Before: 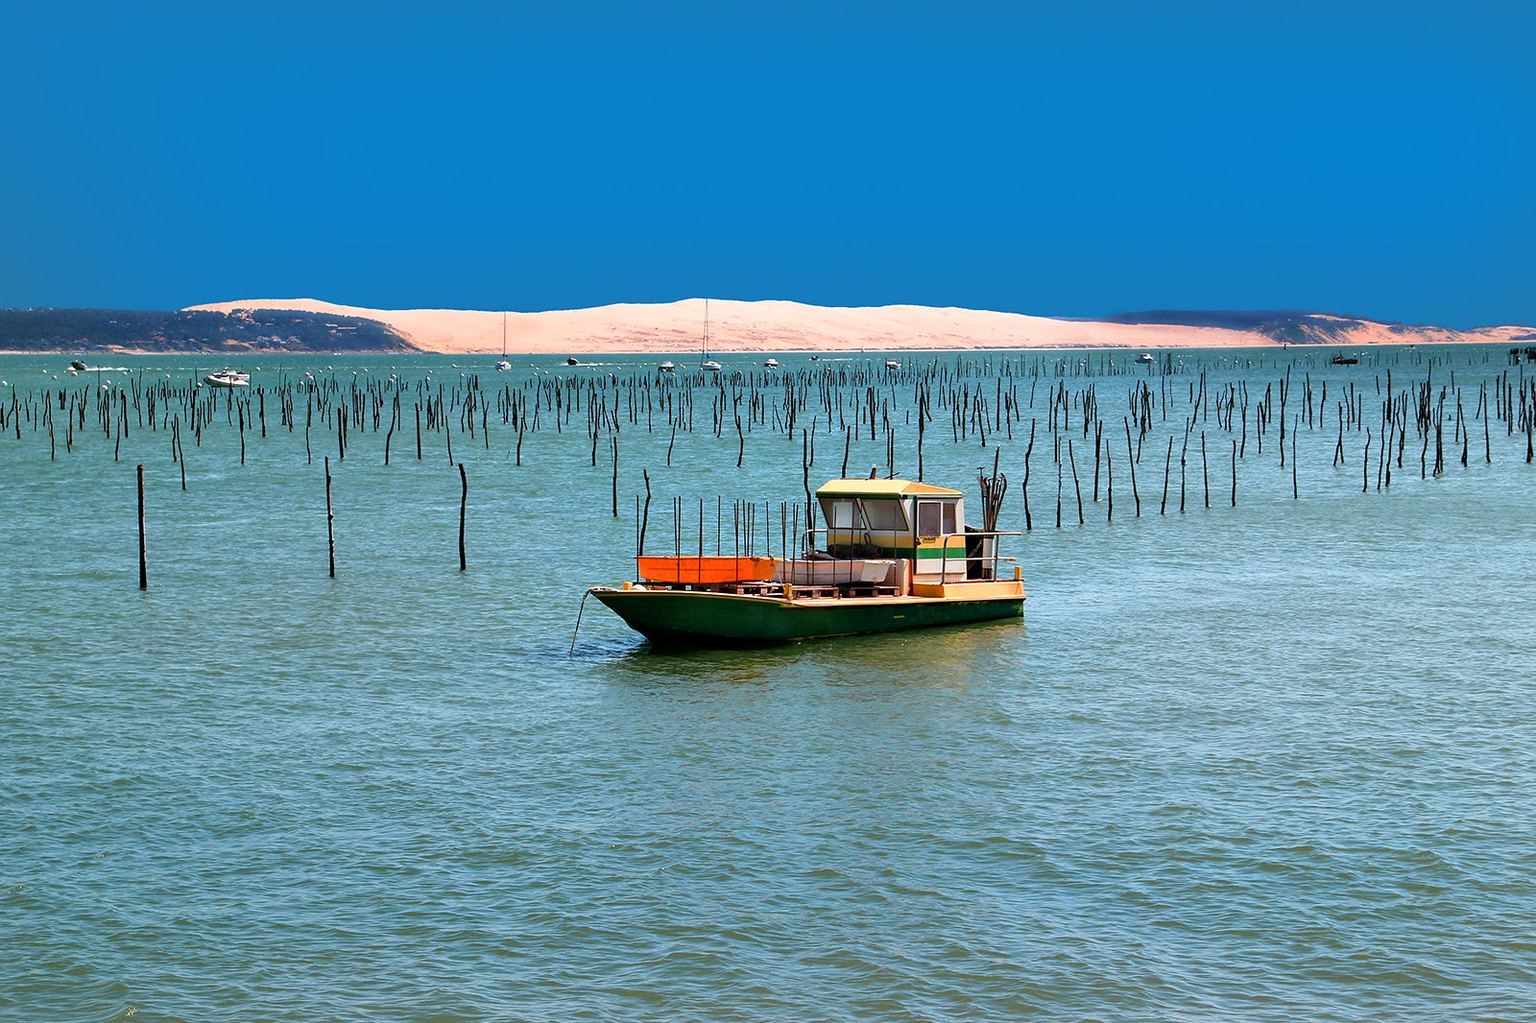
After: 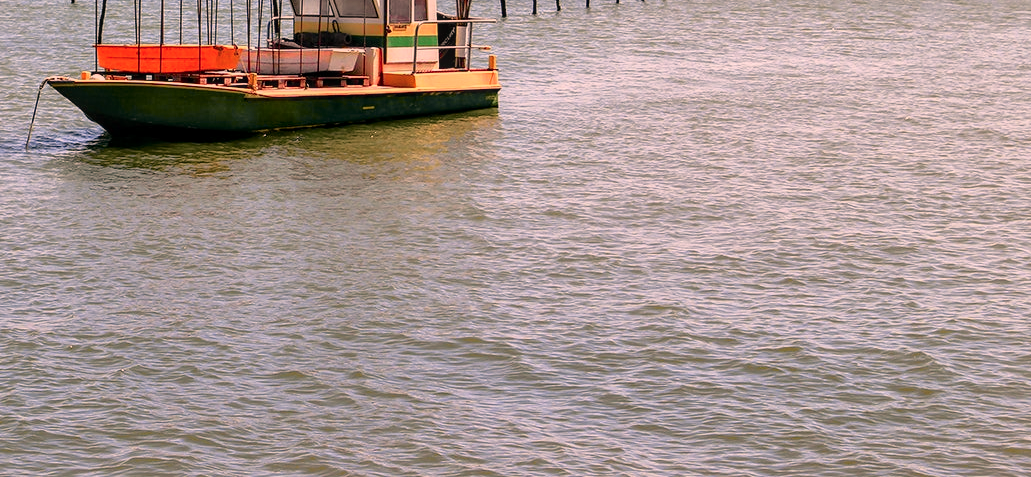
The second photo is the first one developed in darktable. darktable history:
crop and rotate: left 35.509%, top 50.238%, bottom 4.934%
local contrast: on, module defaults
color balance rgb: contrast -10%
color correction: highlights a* 21.16, highlights b* 19.61
tone curve: curves: ch0 [(0, 0.009) (0.105, 0.08) (0.195, 0.18) (0.283, 0.316) (0.384, 0.434) (0.485, 0.531) (0.638, 0.69) (0.81, 0.872) (1, 0.977)]; ch1 [(0, 0) (0.161, 0.092) (0.35, 0.33) (0.379, 0.401) (0.456, 0.469) (0.502, 0.5) (0.525, 0.518) (0.586, 0.617) (0.635, 0.655) (1, 1)]; ch2 [(0, 0) (0.371, 0.362) (0.437, 0.437) (0.48, 0.49) (0.53, 0.515) (0.56, 0.571) (0.622, 0.606) (1, 1)], color space Lab, independent channels, preserve colors none
